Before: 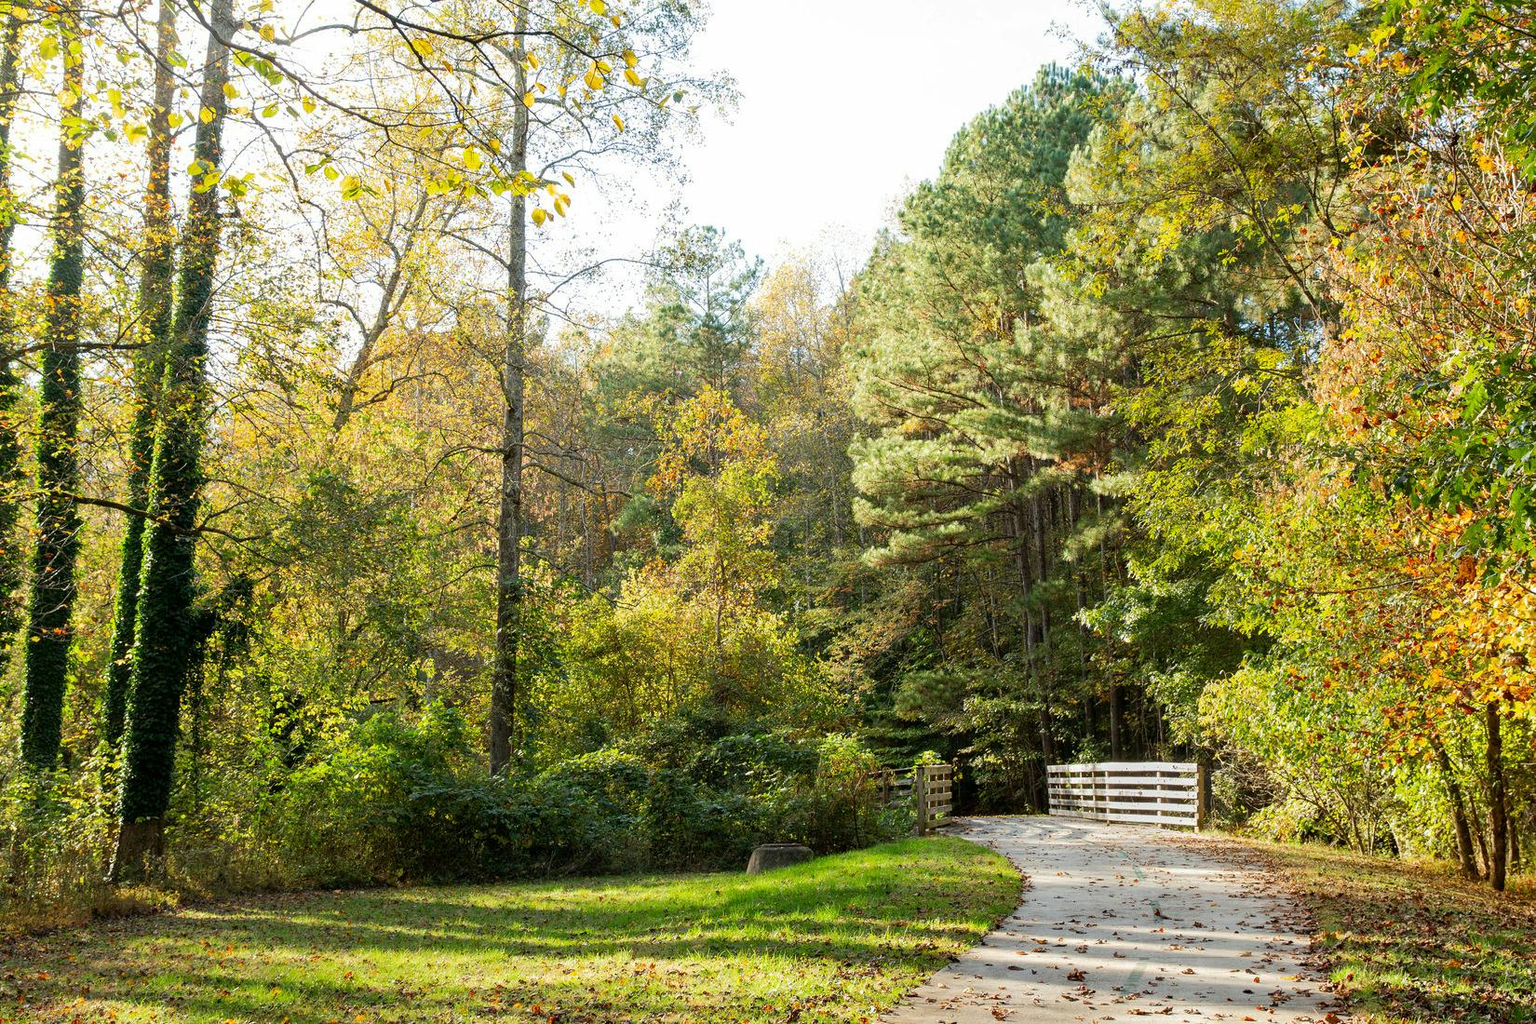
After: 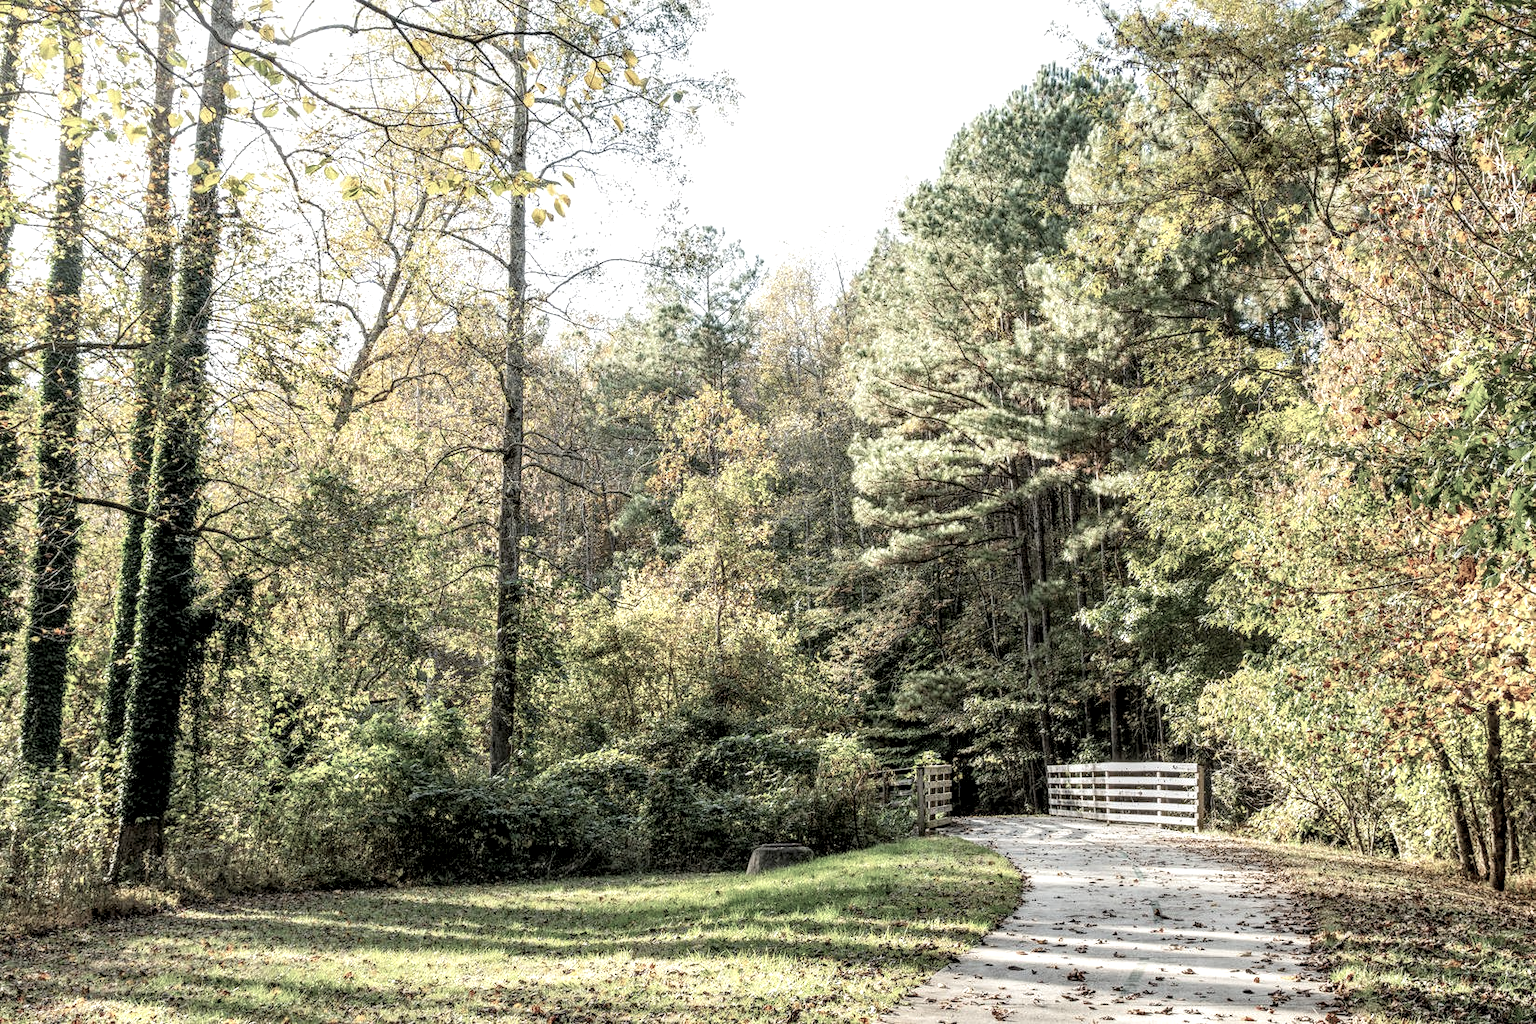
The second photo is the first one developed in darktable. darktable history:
contrast brightness saturation: brightness 0.184, saturation -0.513
local contrast: highlights 9%, shadows 39%, detail 184%, midtone range 0.475
